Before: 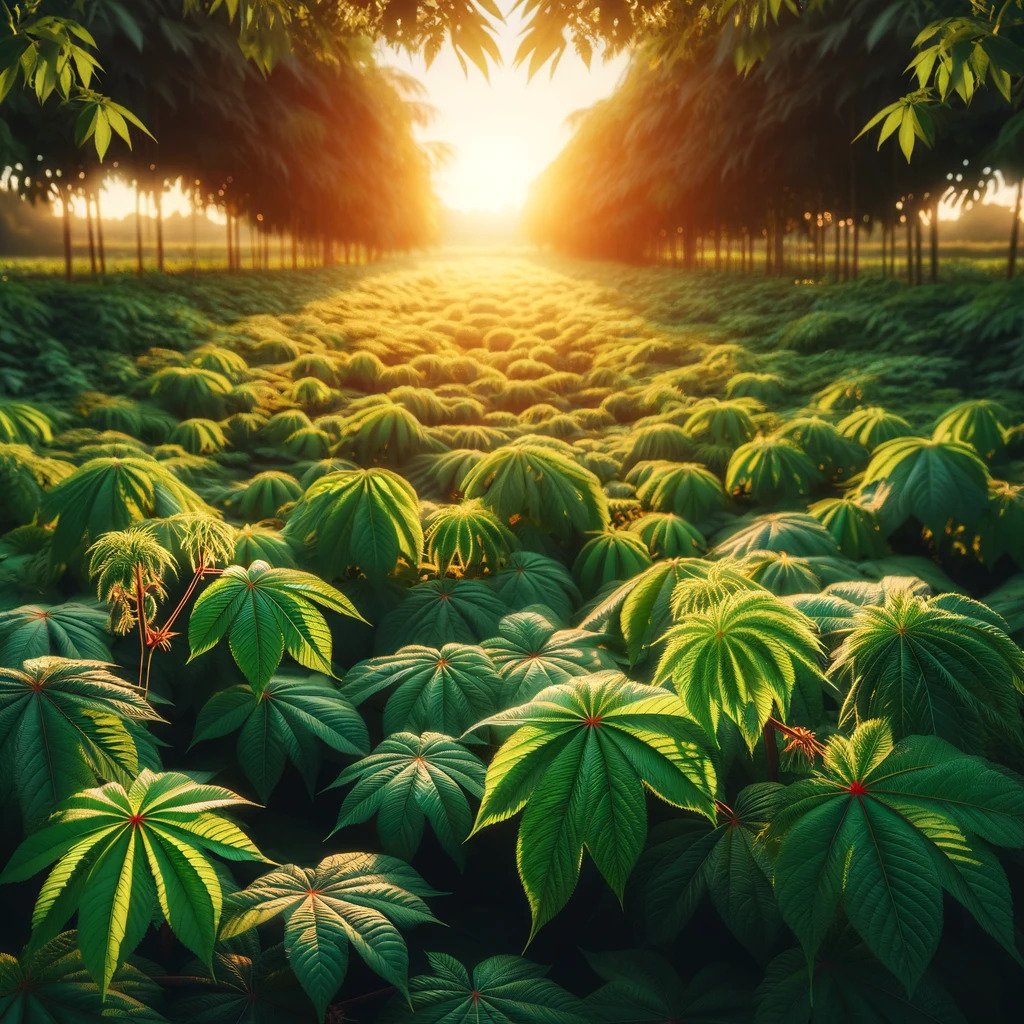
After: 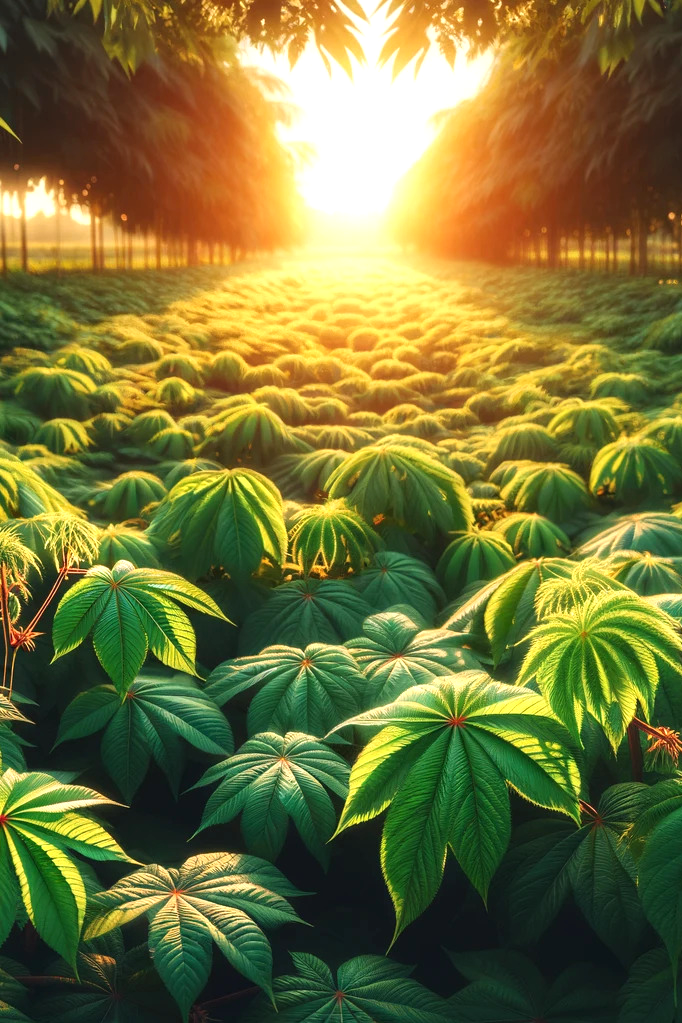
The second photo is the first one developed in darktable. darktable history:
crop and rotate: left 13.342%, right 19.991%
exposure: black level correction 0, exposure 0.5 EV, compensate highlight preservation false
